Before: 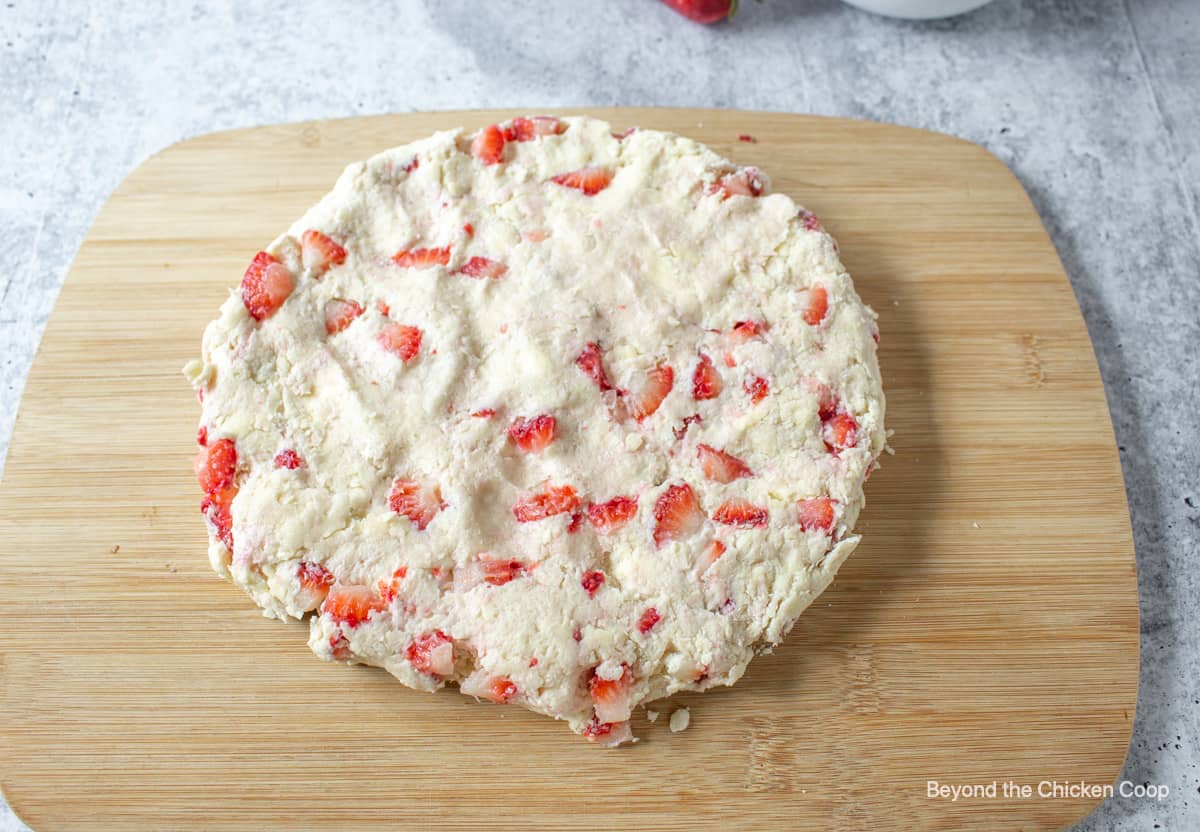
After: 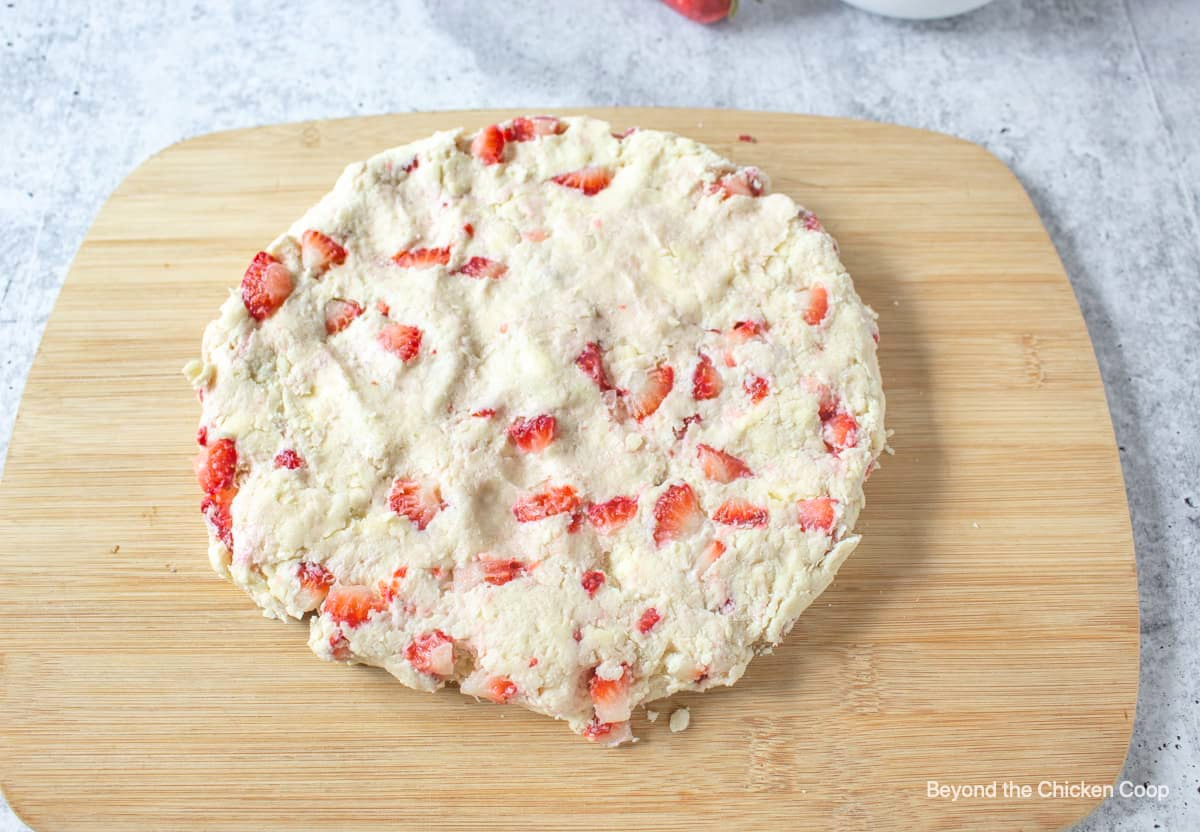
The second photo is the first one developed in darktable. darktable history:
shadows and highlights: low approximation 0.01, soften with gaussian
global tonemap: drago (0.7, 100)
